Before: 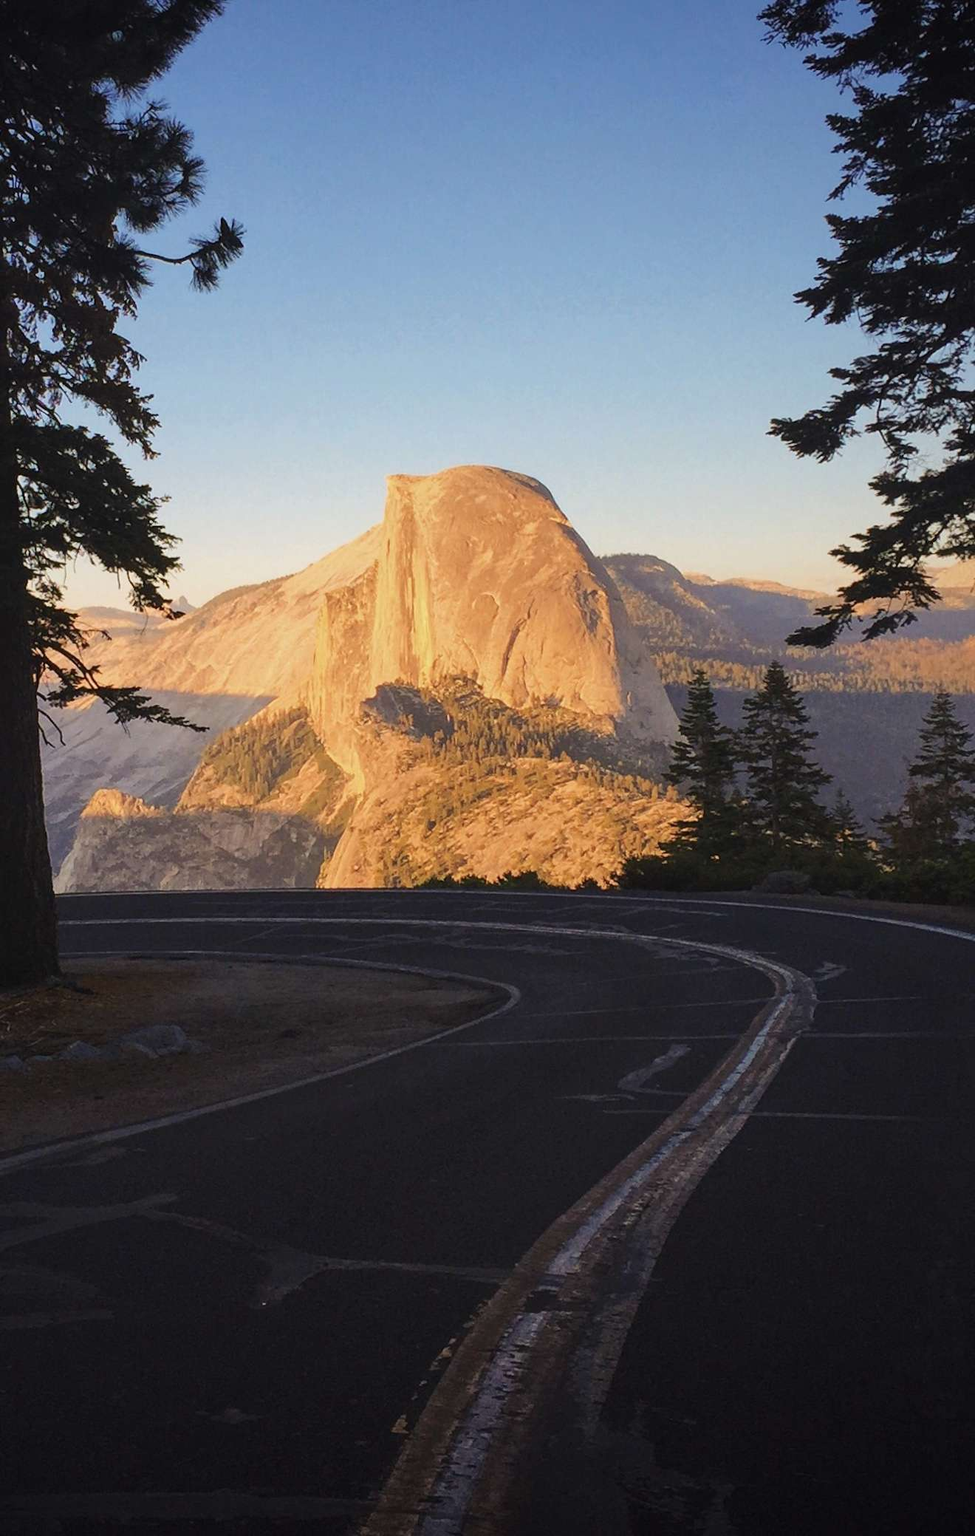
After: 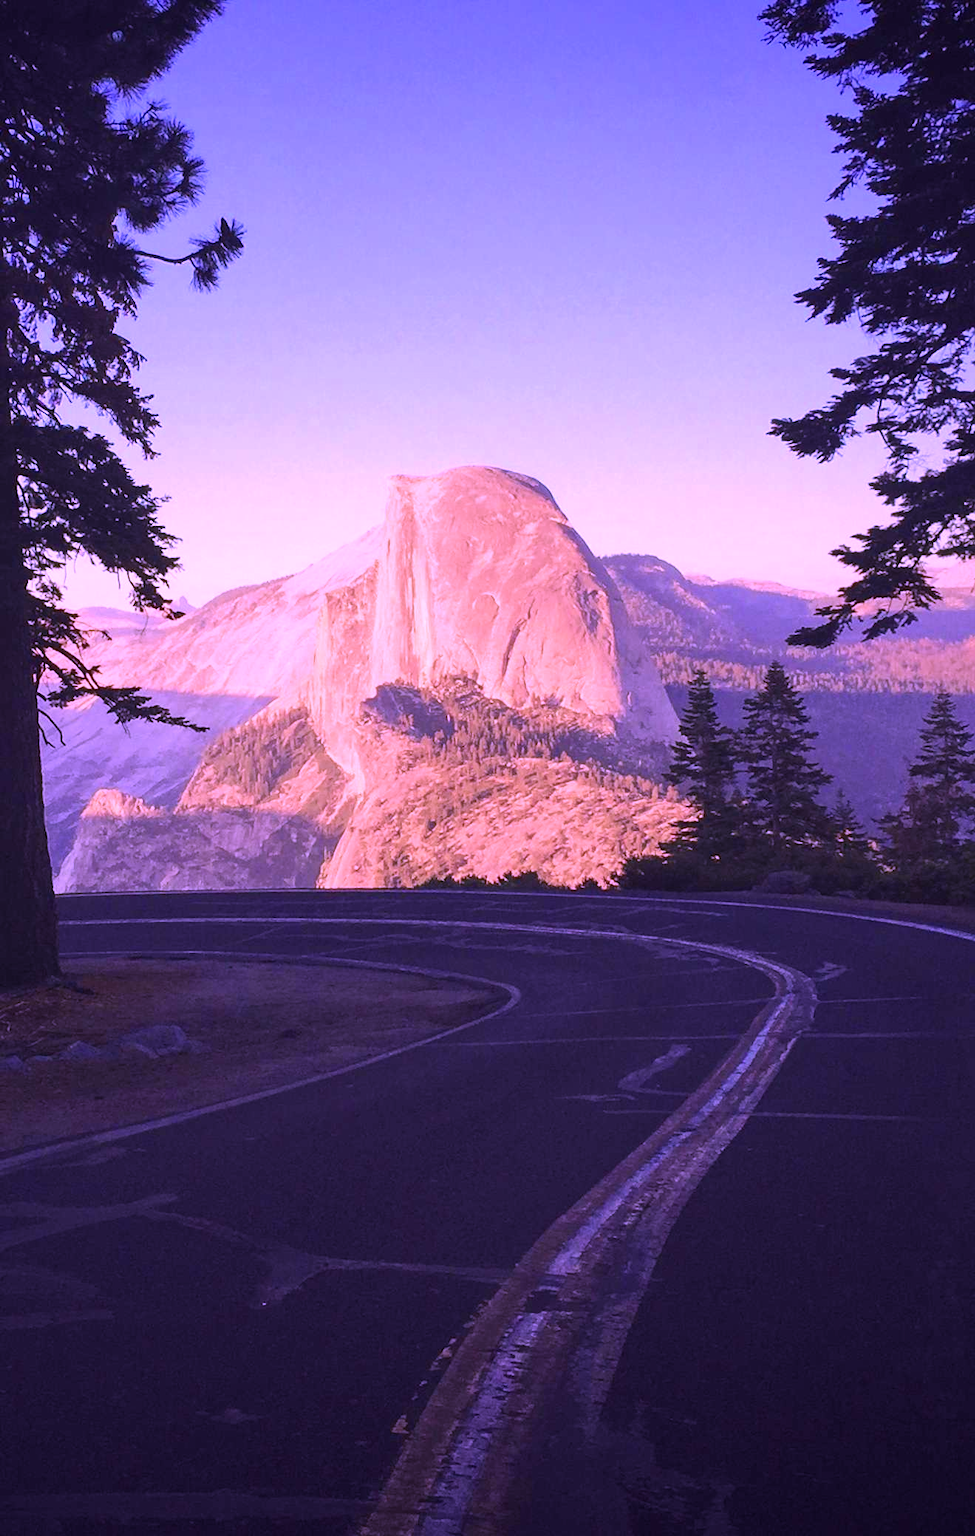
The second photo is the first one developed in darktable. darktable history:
exposure: exposure 0.375 EV, compensate highlight preservation false
color calibration: illuminant custom, x 0.379, y 0.481, temperature 4443.07 K
